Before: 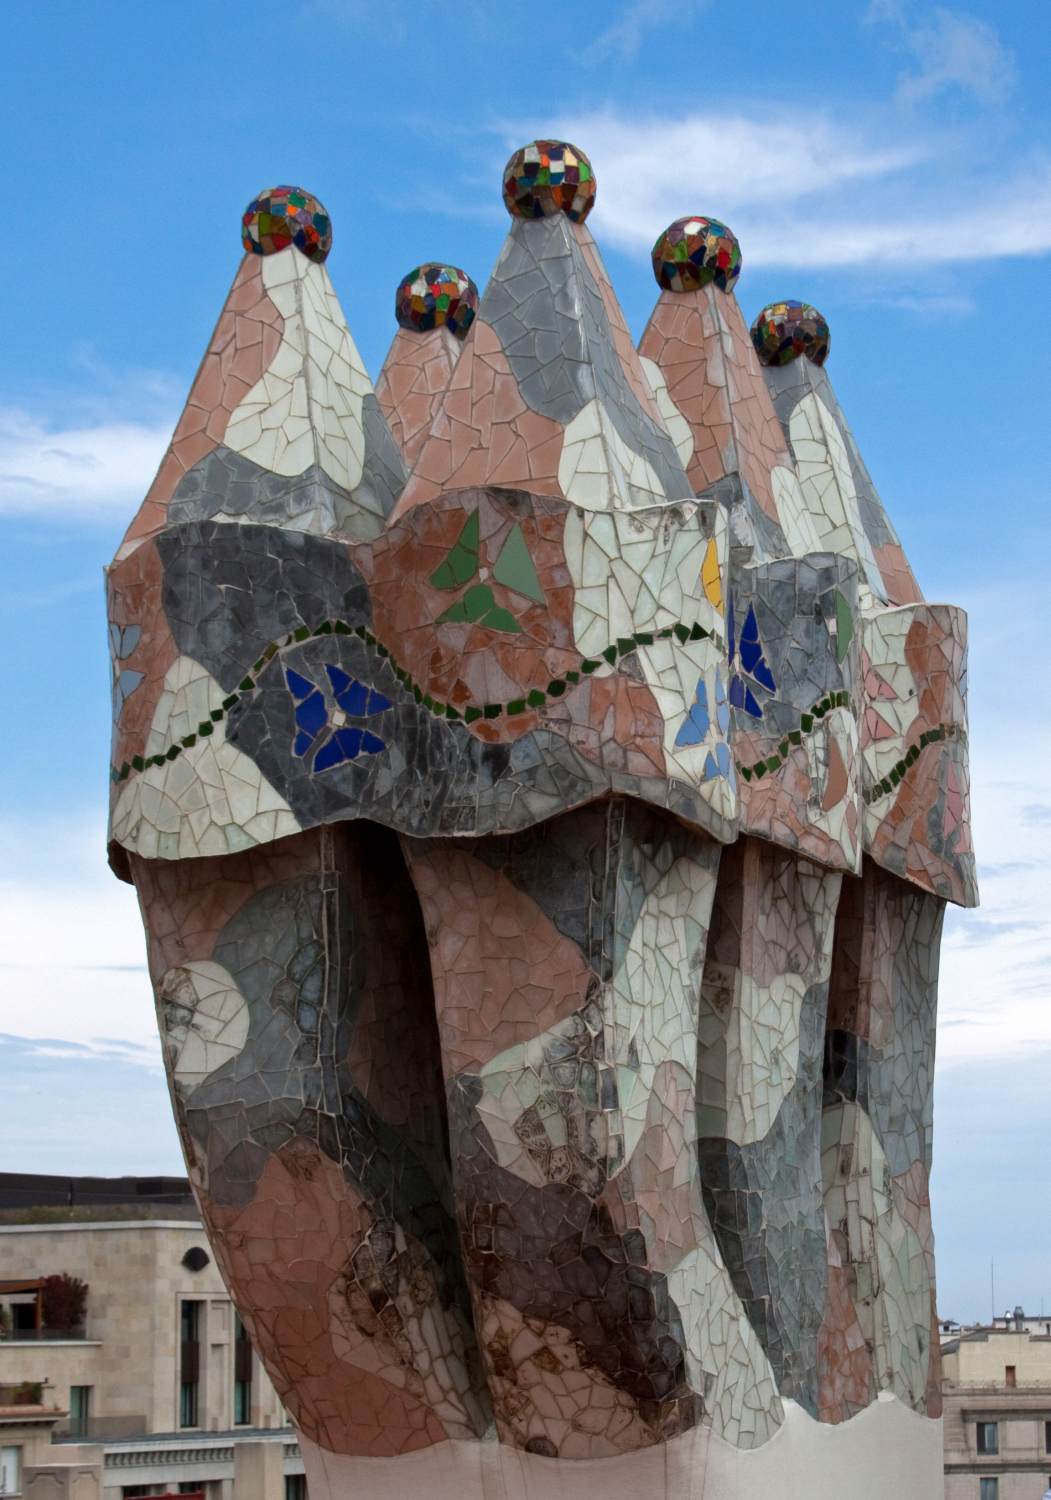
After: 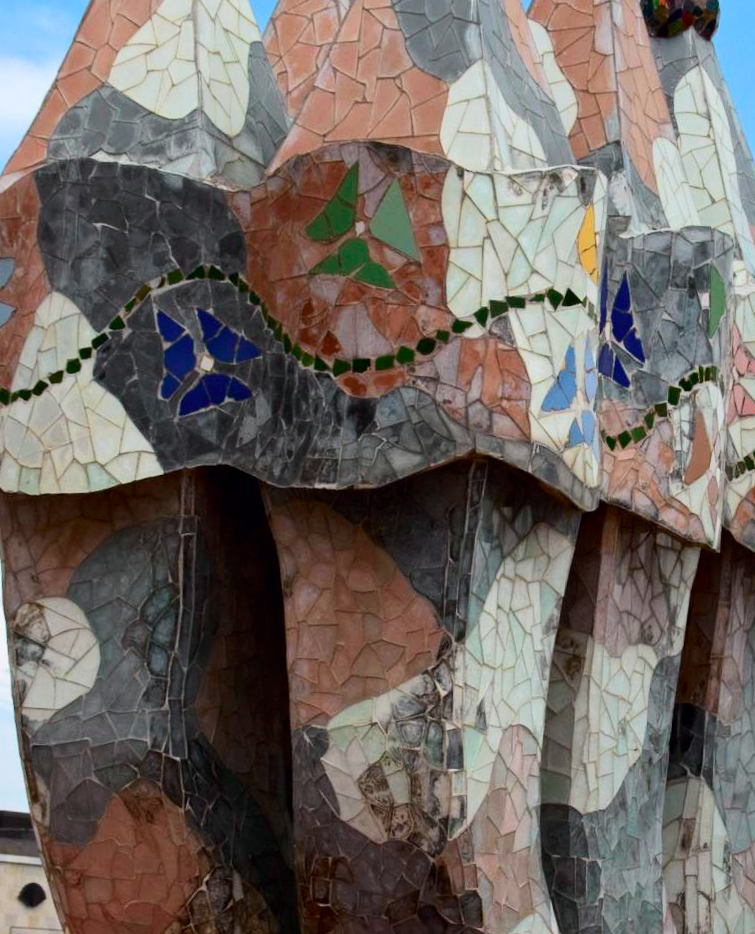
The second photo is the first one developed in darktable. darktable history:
crop and rotate: angle -3.37°, left 9.79%, top 20.73%, right 12.42%, bottom 11.82%
tone curve: curves: ch0 [(0, 0) (0.051, 0.03) (0.096, 0.071) (0.251, 0.234) (0.461, 0.515) (0.605, 0.692) (0.761, 0.824) (0.881, 0.907) (1, 0.984)]; ch1 [(0, 0) (0.1, 0.038) (0.318, 0.243) (0.399, 0.351) (0.478, 0.469) (0.499, 0.499) (0.534, 0.541) (0.567, 0.592) (0.601, 0.629) (0.666, 0.7) (1, 1)]; ch2 [(0, 0) (0.453, 0.45) (0.479, 0.483) (0.504, 0.499) (0.52, 0.519) (0.541, 0.559) (0.601, 0.622) (0.824, 0.815) (1, 1)], color space Lab, independent channels, preserve colors none
